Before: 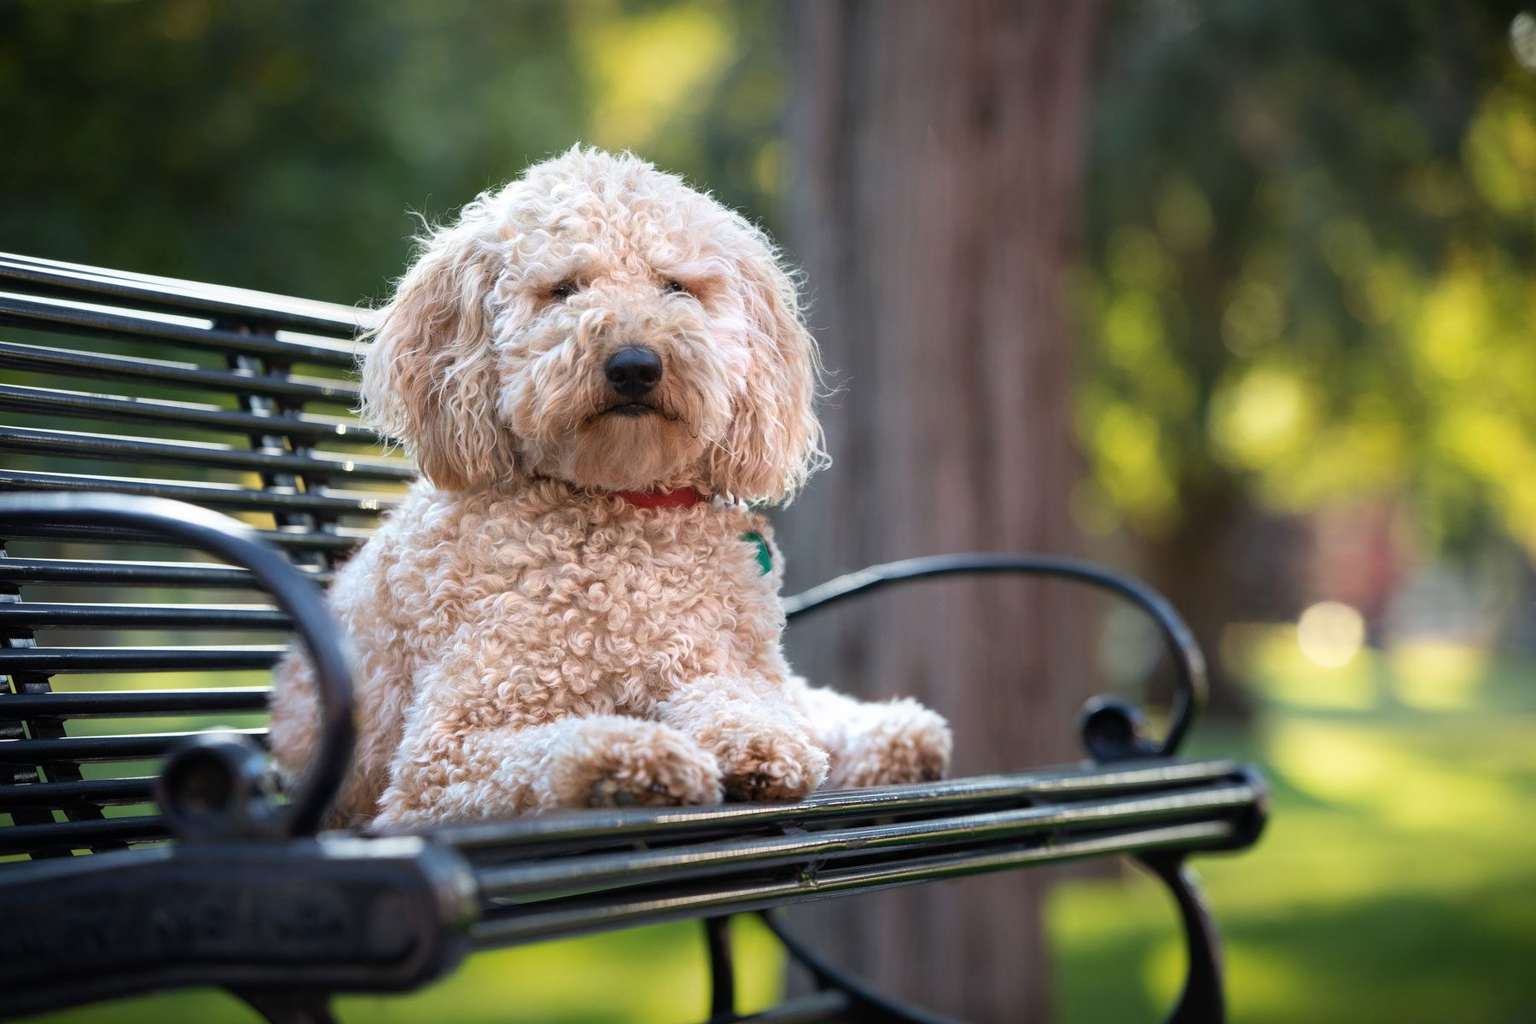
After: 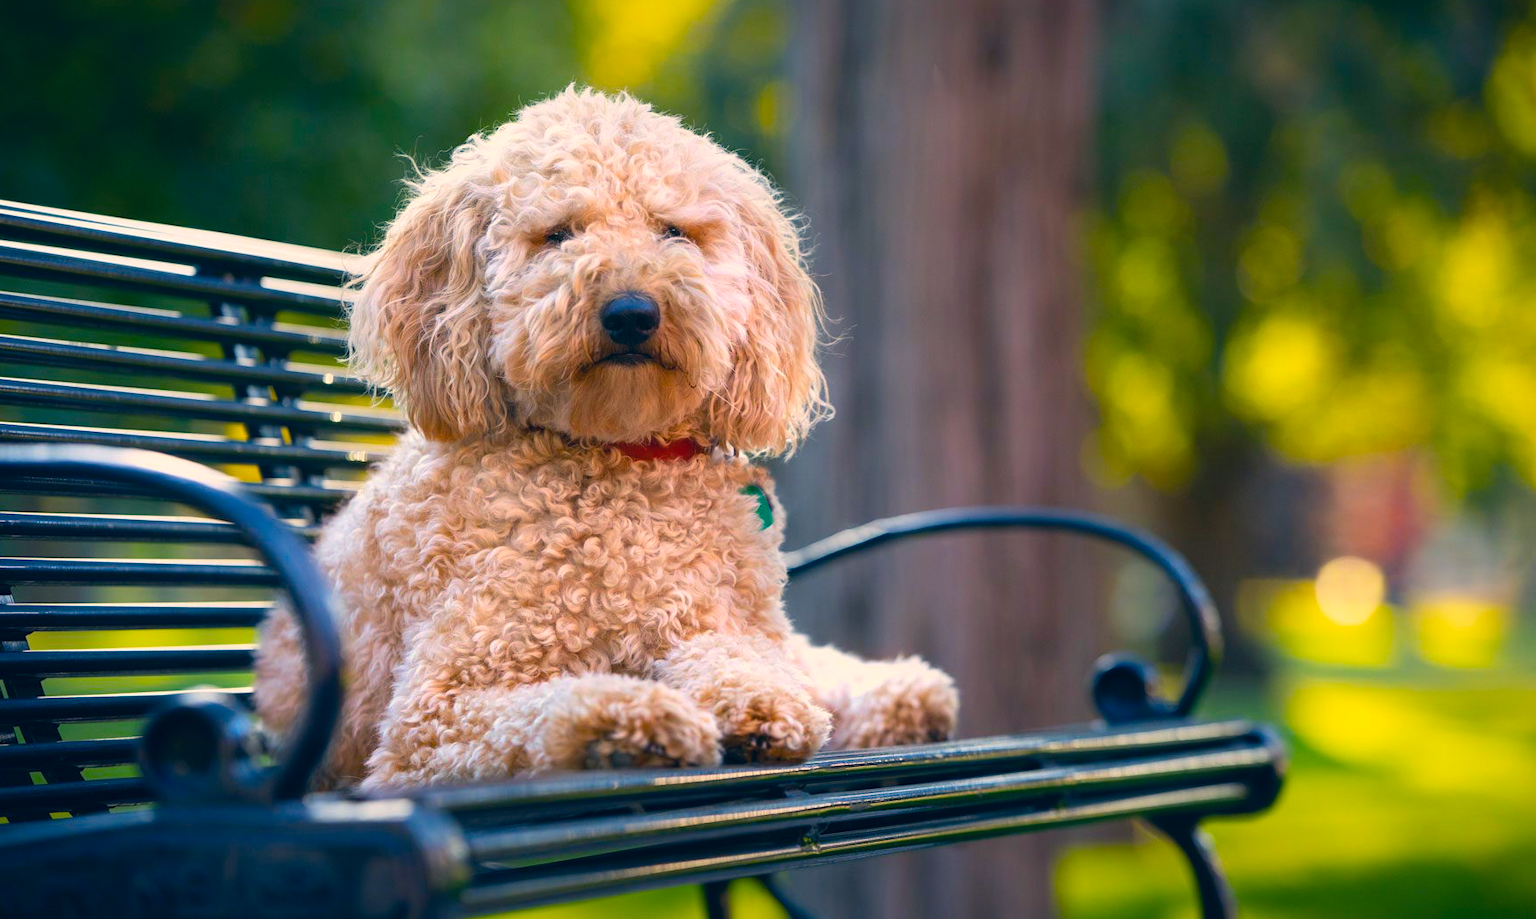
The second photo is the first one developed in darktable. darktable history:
color correction: highlights a* 10.37, highlights b* 14.47, shadows a* -9.63, shadows b* -15.1
contrast brightness saturation: contrast -0.022, brightness -0.009, saturation 0.04
crop: left 1.503%, top 6.147%, right 1.509%, bottom 6.813%
color balance rgb: linear chroma grading › global chroma 25.072%, perceptual saturation grading › global saturation 29.413%
